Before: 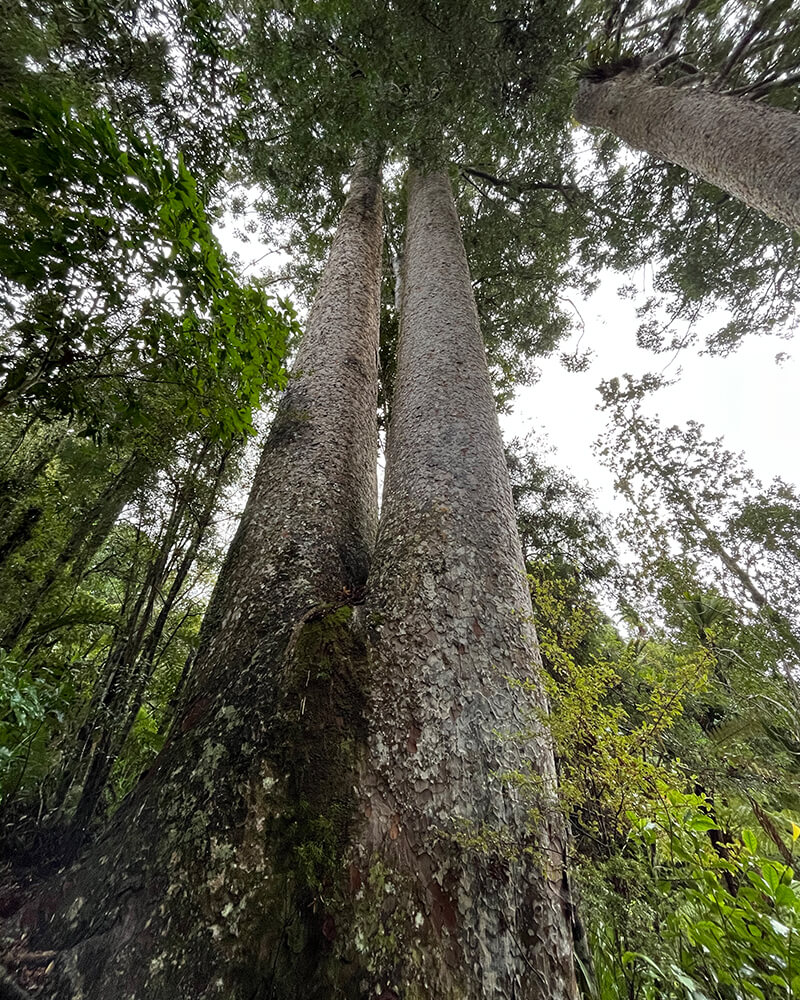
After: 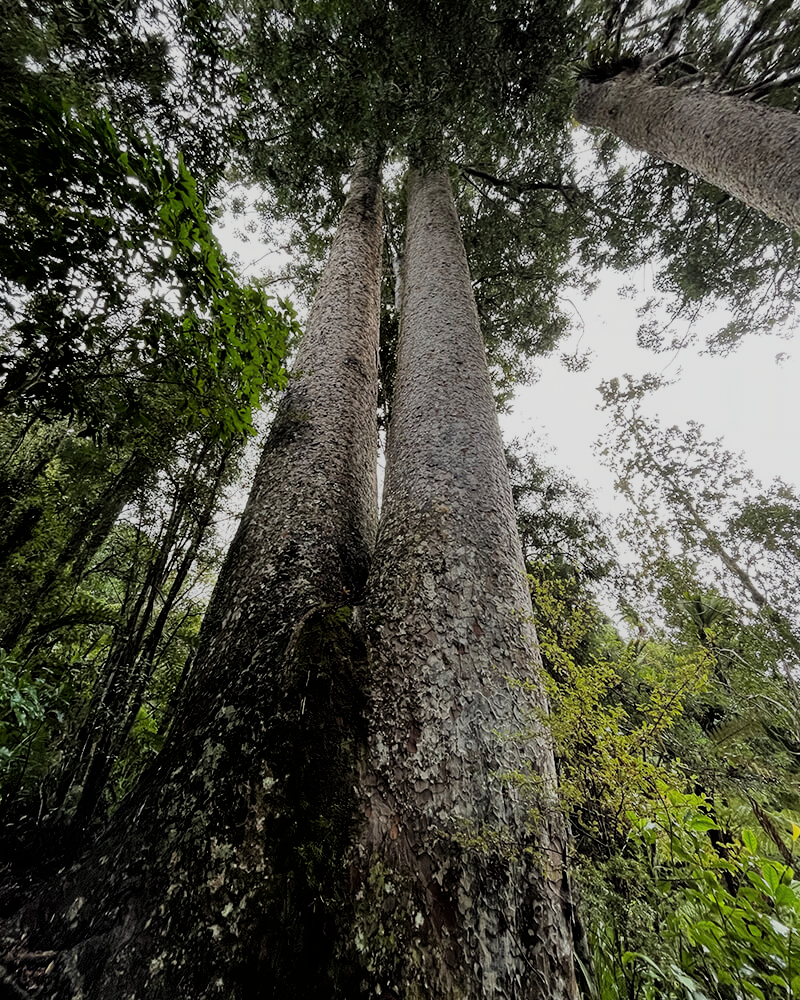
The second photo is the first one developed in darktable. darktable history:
contrast equalizer: octaves 7, y [[0.6 ×6], [0.55 ×6], [0 ×6], [0 ×6], [0 ×6]], mix -0.3
filmic rgb: black relative exposure -5 EV, hardness 2.88, contrast 1.2, highlights saturation mix -30%
